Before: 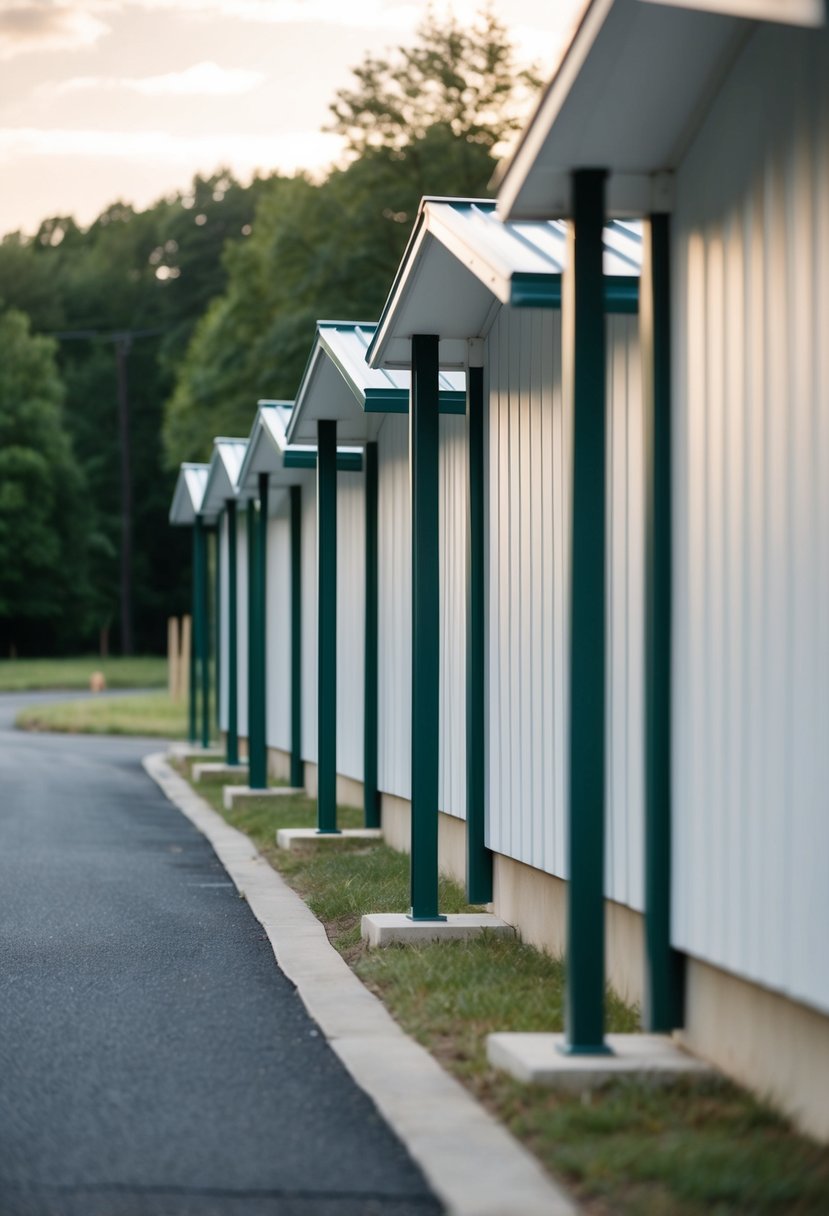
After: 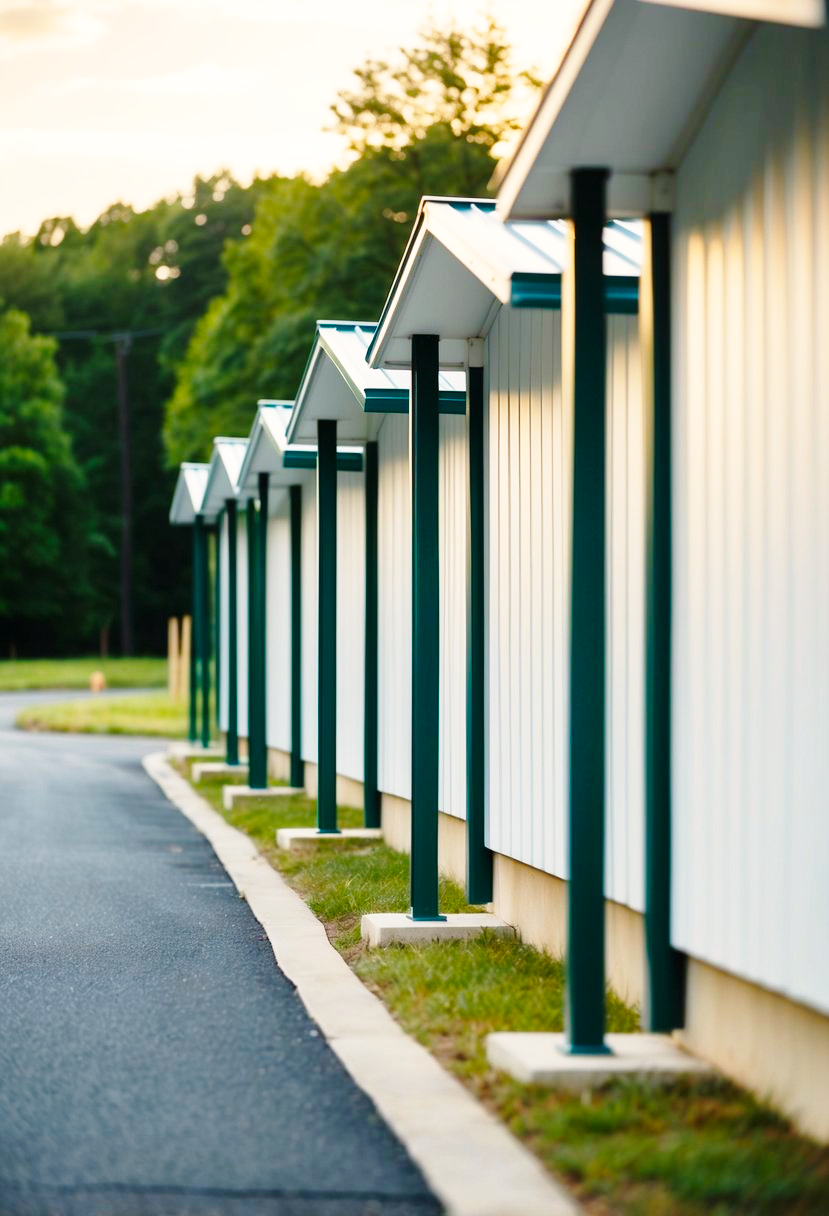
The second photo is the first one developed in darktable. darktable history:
color calibration: x 0.334, y 0.349, temperature 5426 K
contrast brightness saturation: saturation -0.04
color balance rgb: linear chroma grading › global chroma 15%, perceptual saturation grading › global saturation 30%
base curve: curves: ch0 [(0, 0) (0.028, 0.03) (0.121, 0.232) (0.46, 0.748) (0.859, 0.968) (1, 1)], preserve colors none
